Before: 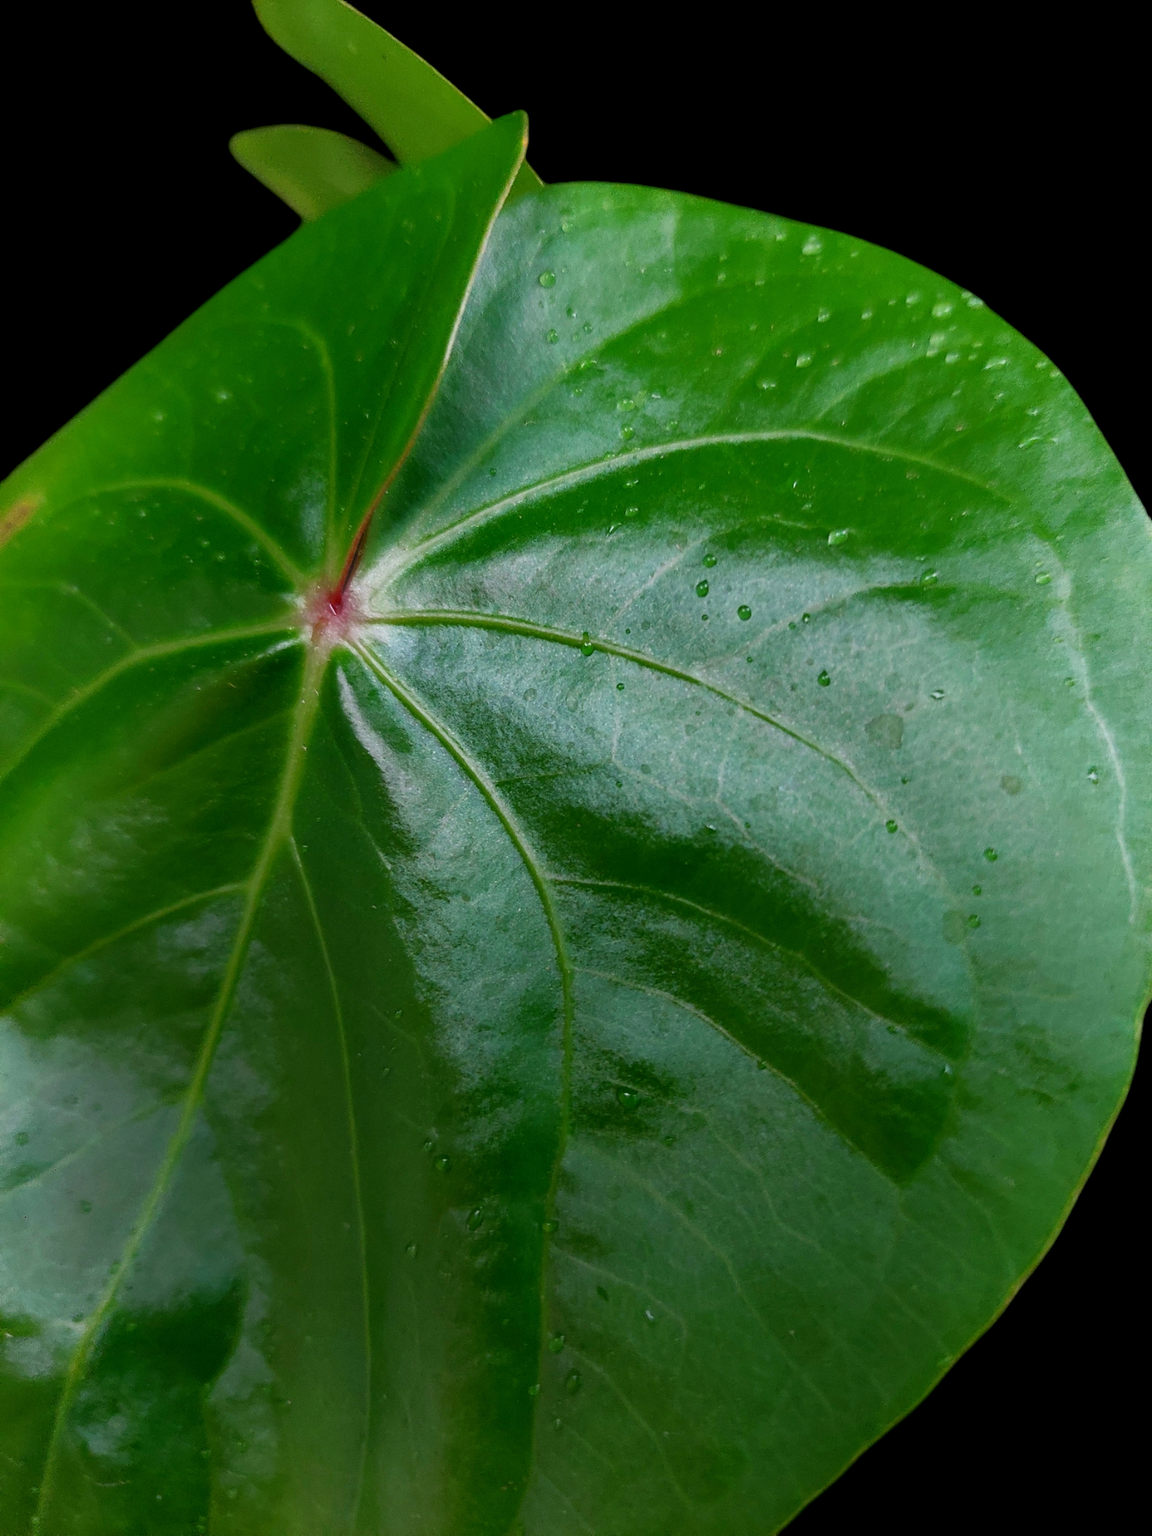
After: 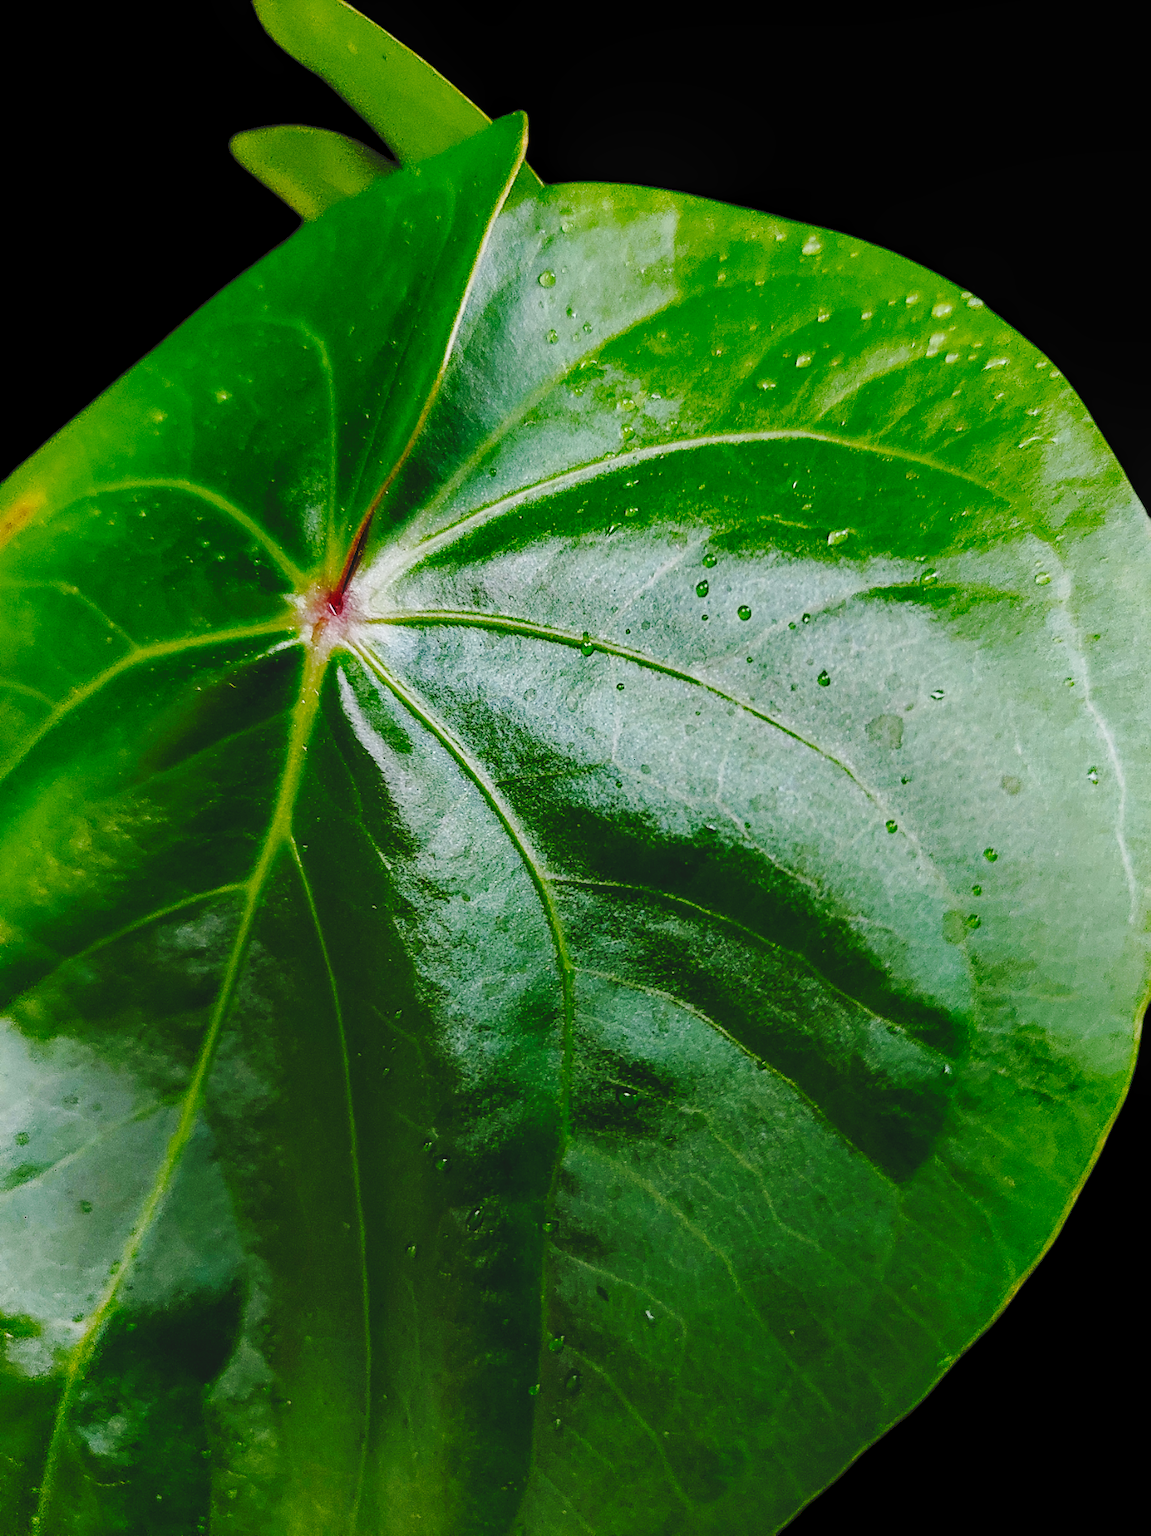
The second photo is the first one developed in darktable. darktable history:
local contrast: on, module defaults
color contrast: green-magenta contrast 0.8, blue-yellow contrast 1.1, unbound 0
tone curve: curves: ch0 [(0, 0) (0.003, 0.117) (0.011, 0.115) (0.025, 0.116) (0.044, 0.116) (0.069, 0.112) (0.1, 0.113) (0.136, 0.127) (0.177, 0.148) (0.224, 0.191) (0.277, 0.249) (0.335, 0.363) (0.399, 0.479) (0.468, 0.589) (0.543, 0.664) (0.623, 0.733) (0.709, 0.799) (0.801, 0.852) (0.898, 0.914) (1, 1)], preserve colors none
sharpen: on, module defaults
